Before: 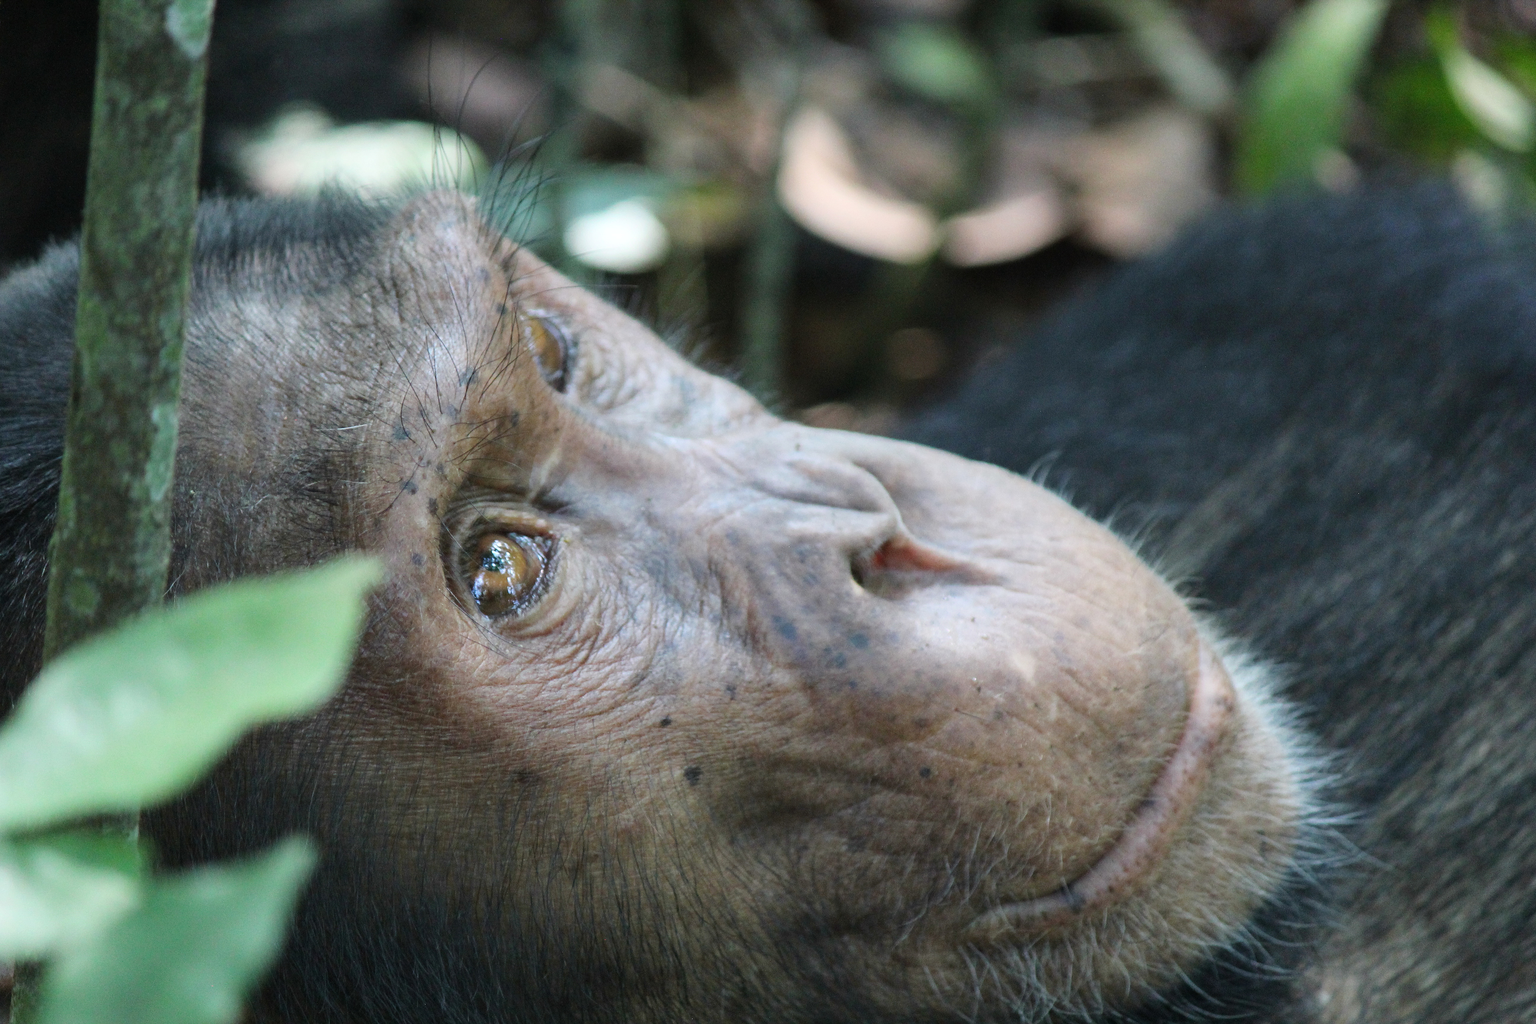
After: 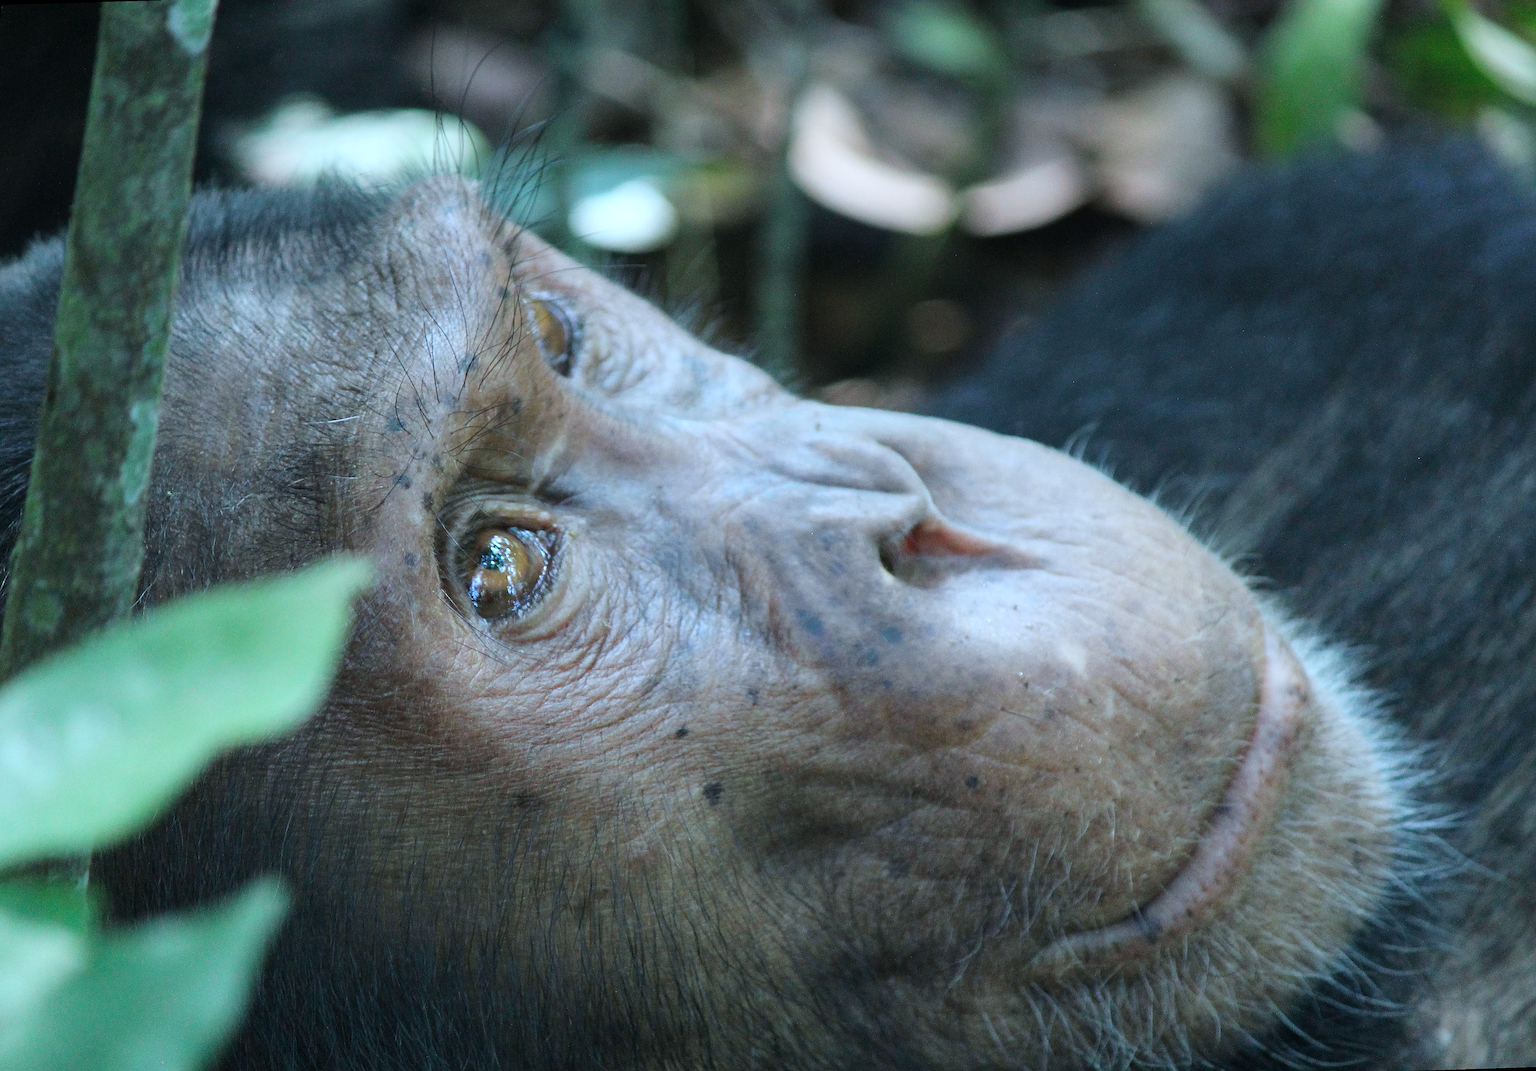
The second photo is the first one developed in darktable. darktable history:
sharpen: on, module defaults
rotate and perspective: rotation -1.68°, lens shift (vertical) -0.146, crop left 0.049, crop right 0.912, crop top 0.032, crop bottom 0.96
color calibration: illuminant F (fluorescent), F source F9 (Cool White Deluxe 4150 K) – high CRI, x 0.374, y 0.373, temperature 4158.34 K
